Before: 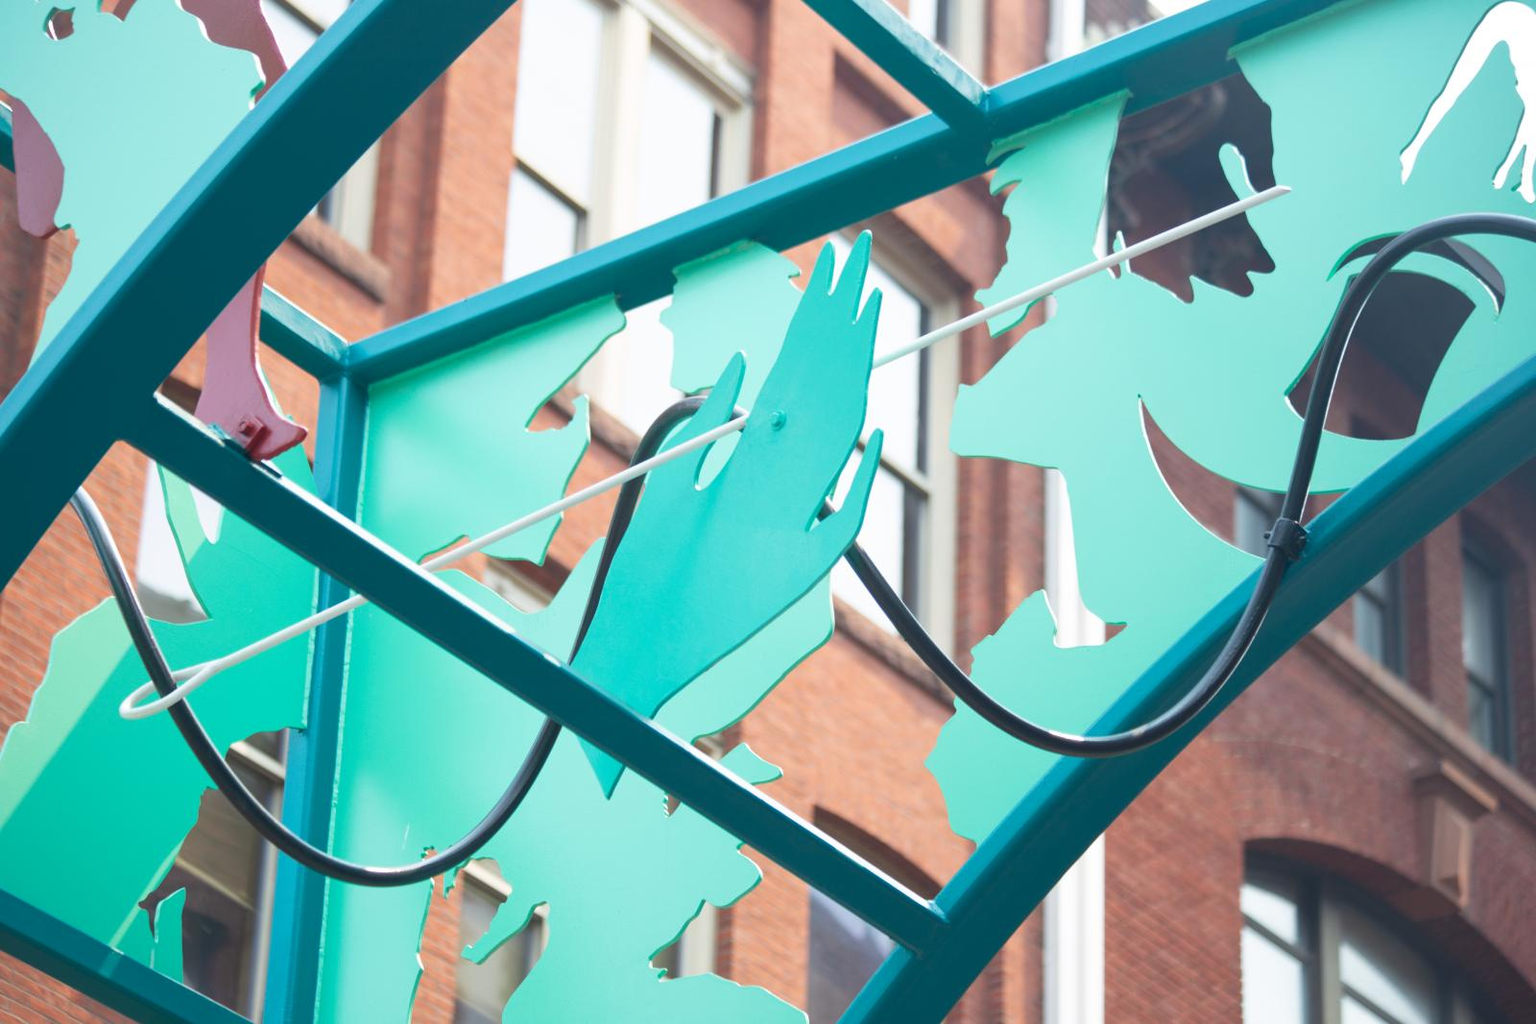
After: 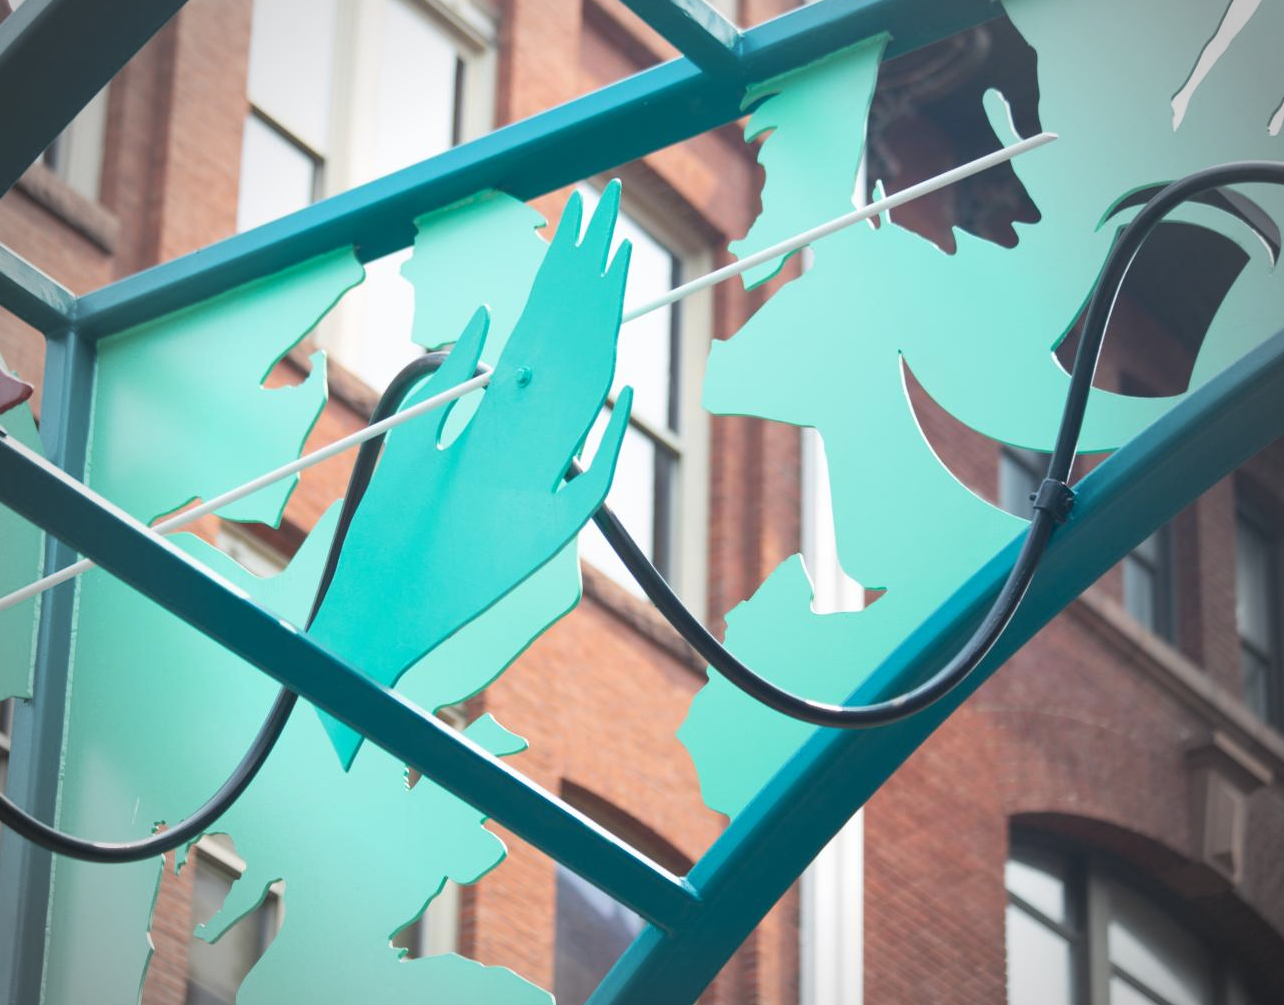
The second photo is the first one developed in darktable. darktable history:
vignetting: fall-off start 67.15%, brightness -0.442, saturation -0.691, width/height ratio 1.011, unbound false
crop and rotate: left 17.959%, top 5.771%, right 1.742%
